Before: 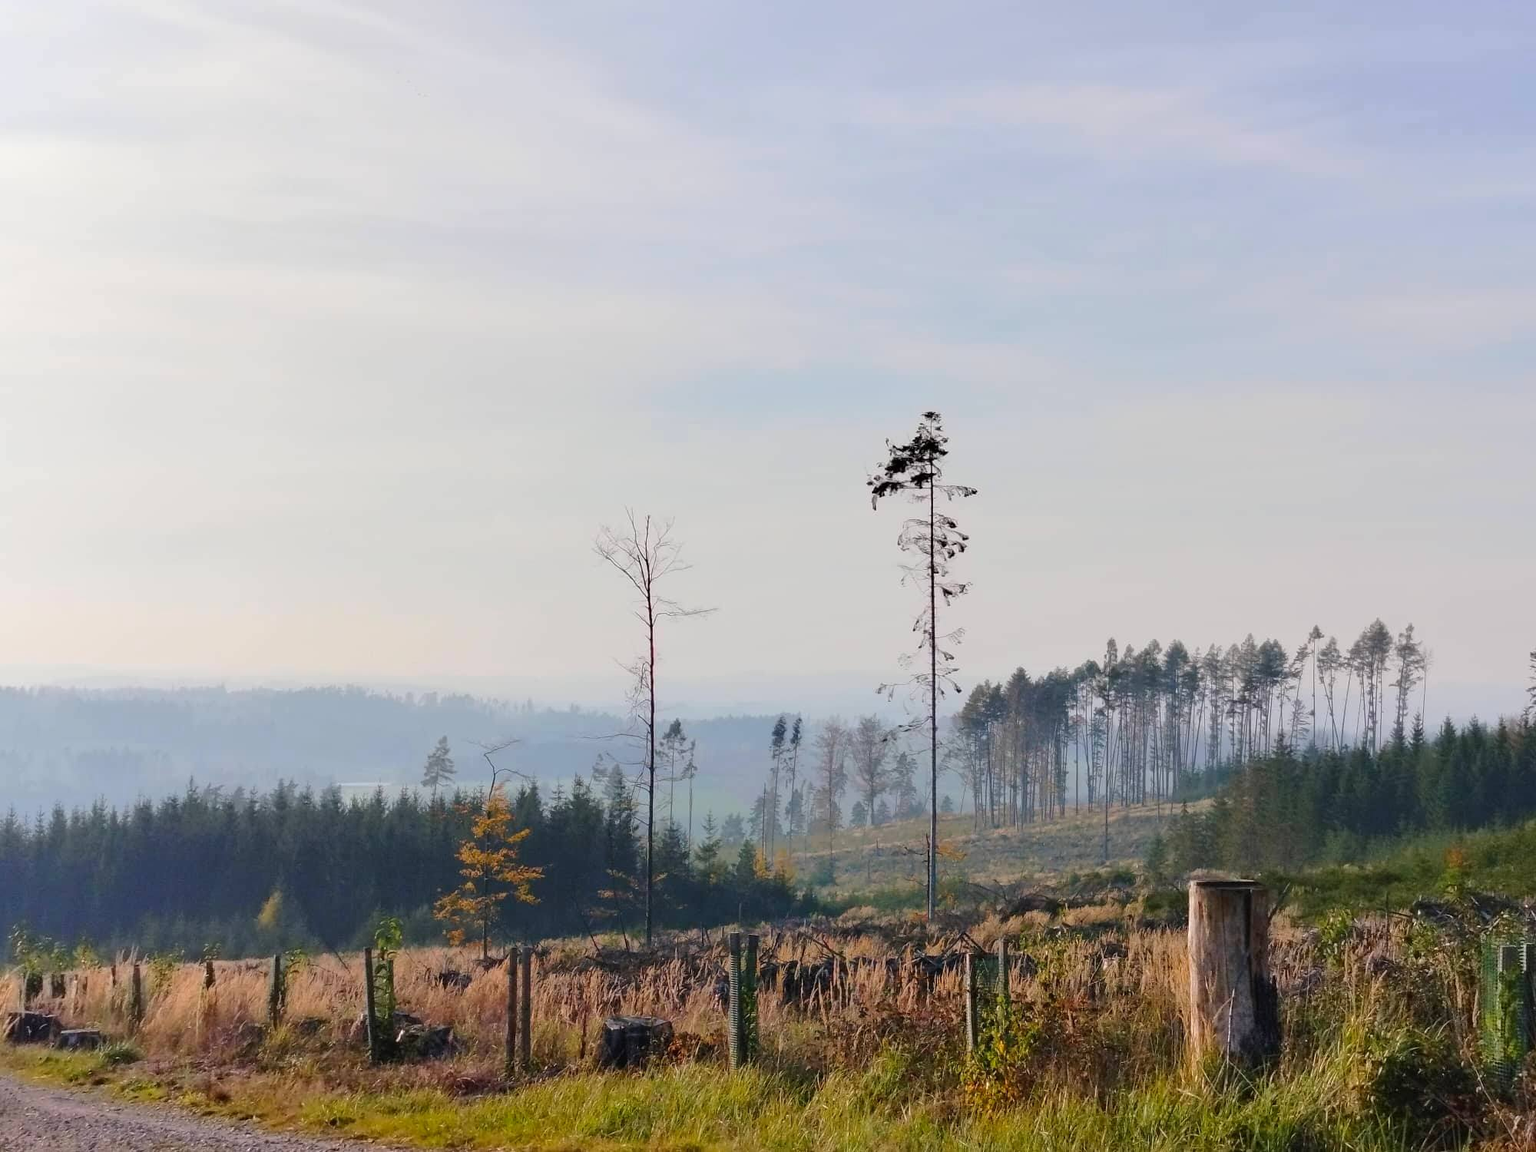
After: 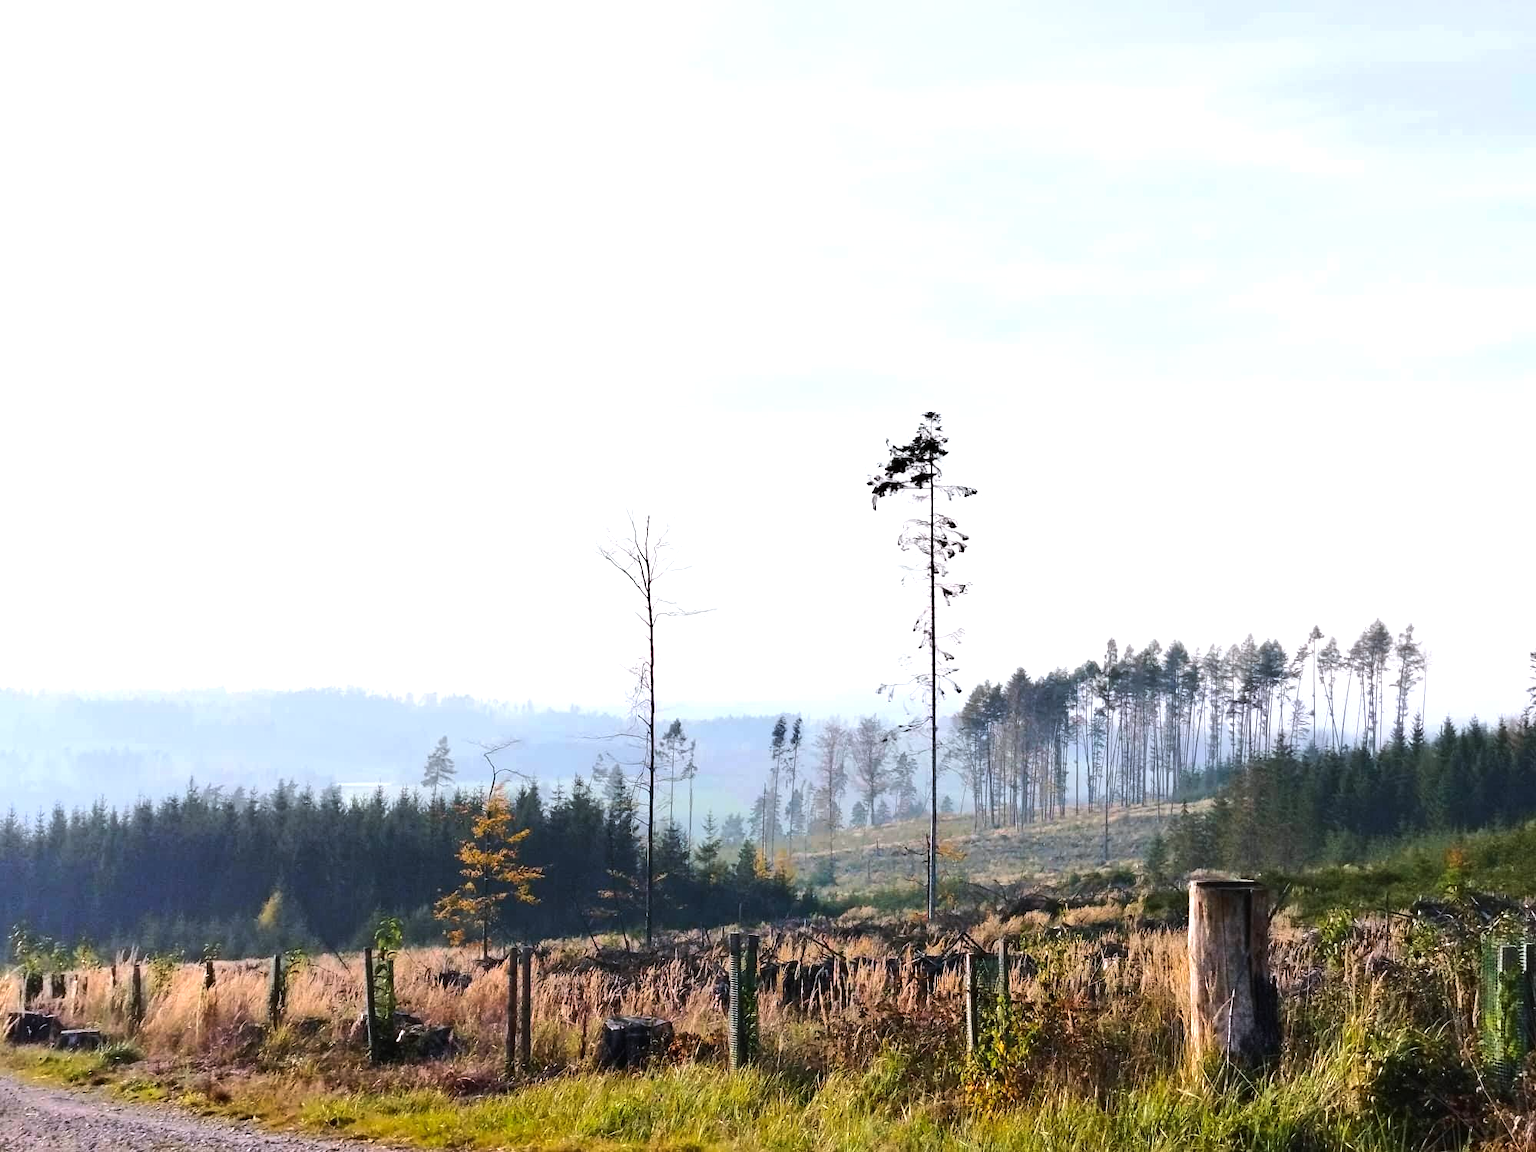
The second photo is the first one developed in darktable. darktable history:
exposure: exposure 0.3 EV, compensate highlight preservation false
white balance: red 0.983, blue 1.036
tone equalizer: -8 EV -0.75 EV, -7 EV -0.7 EV, -6 EV -0.6 EV, -5 EV -0.4 EV, -3 EV 0.4 EV, -2 EV 0.6 EV, -1 EV 0.7 EV, +0 EV 0.75 EV, edges refinement/feathering 500, mask exposure compensation -1.57 EV, preserve details no
